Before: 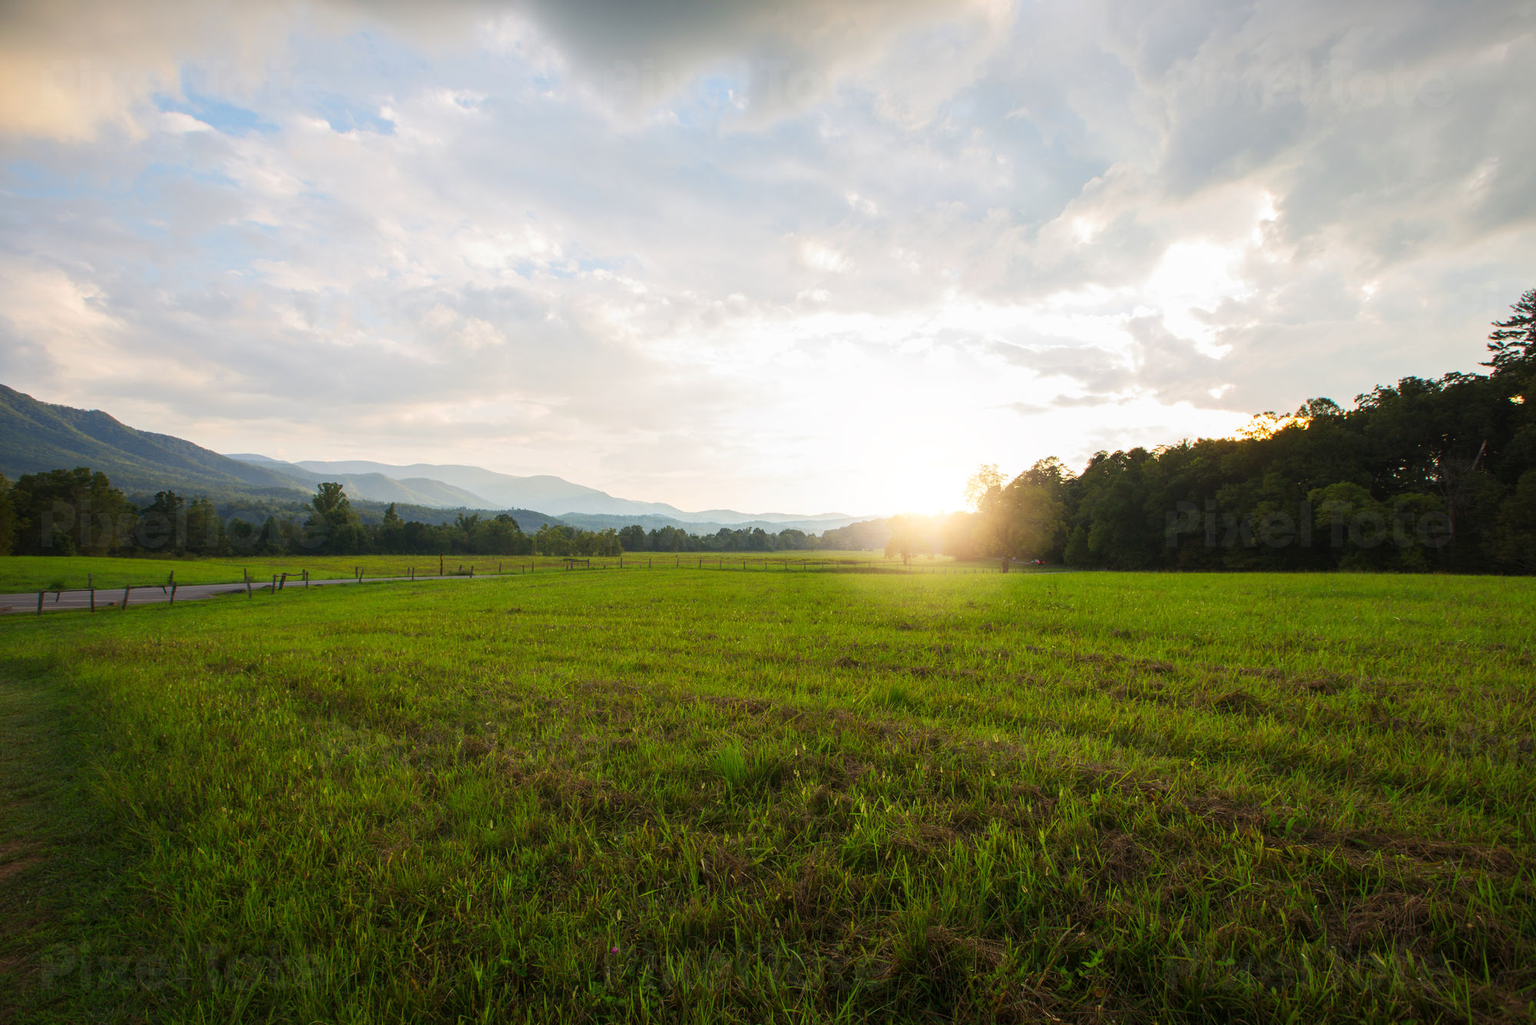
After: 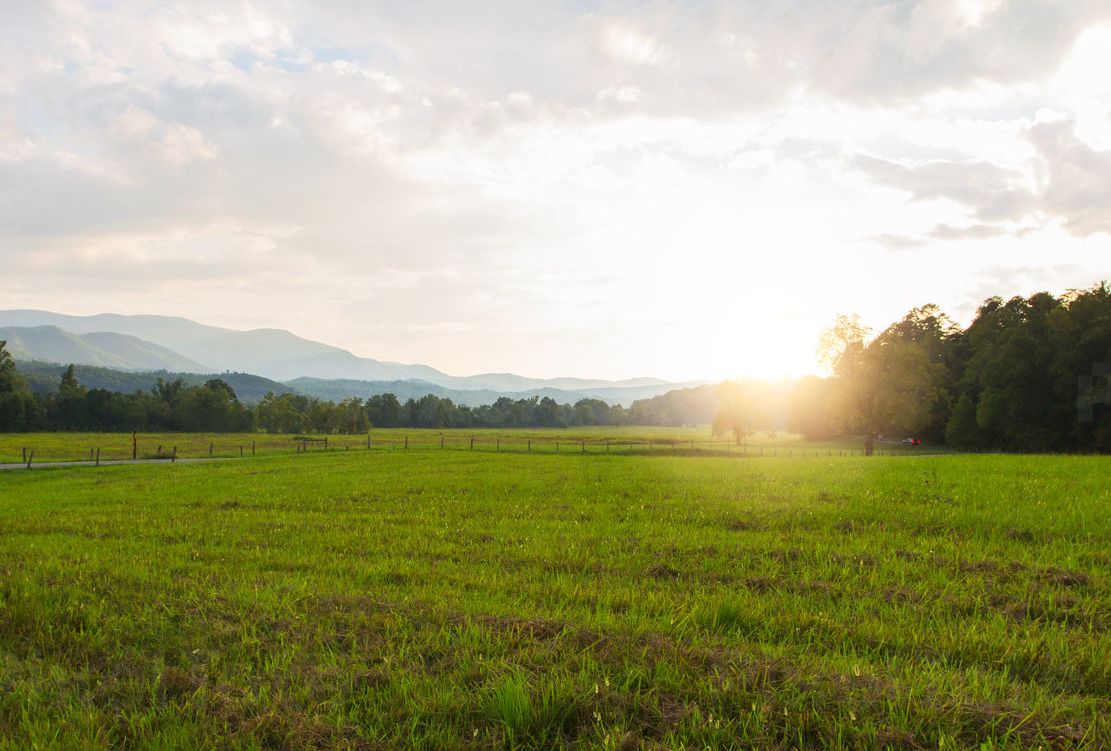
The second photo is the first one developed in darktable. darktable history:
crop and rotate: left 22.046%, top 21.804%, right 22.399%, bottom 21.839%
